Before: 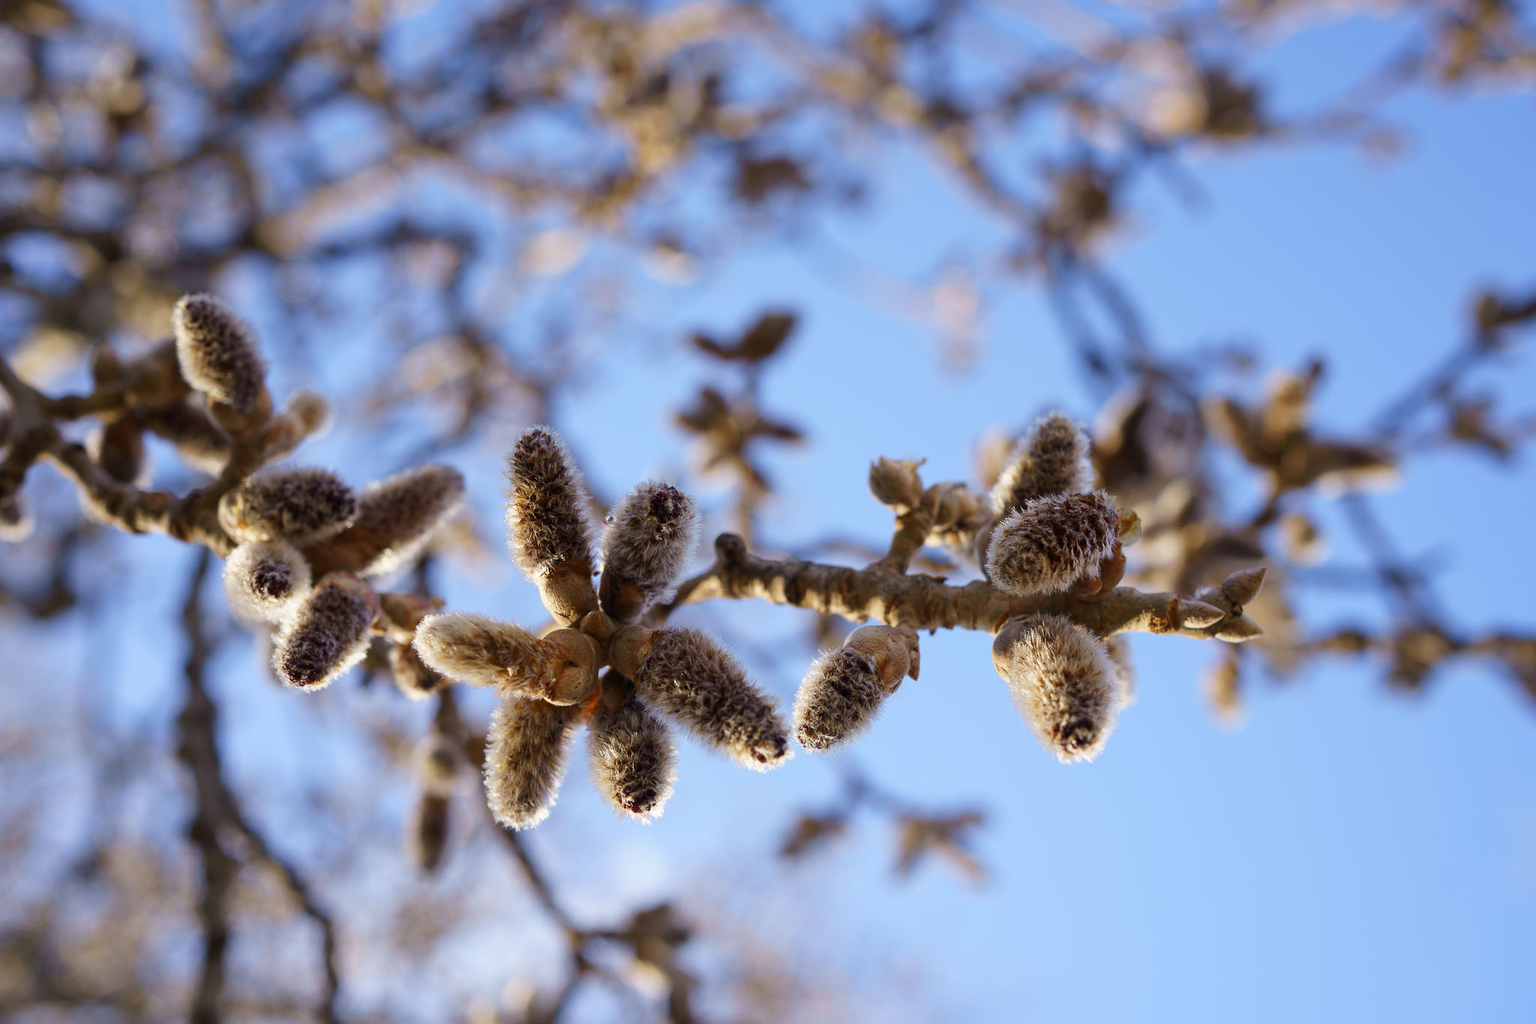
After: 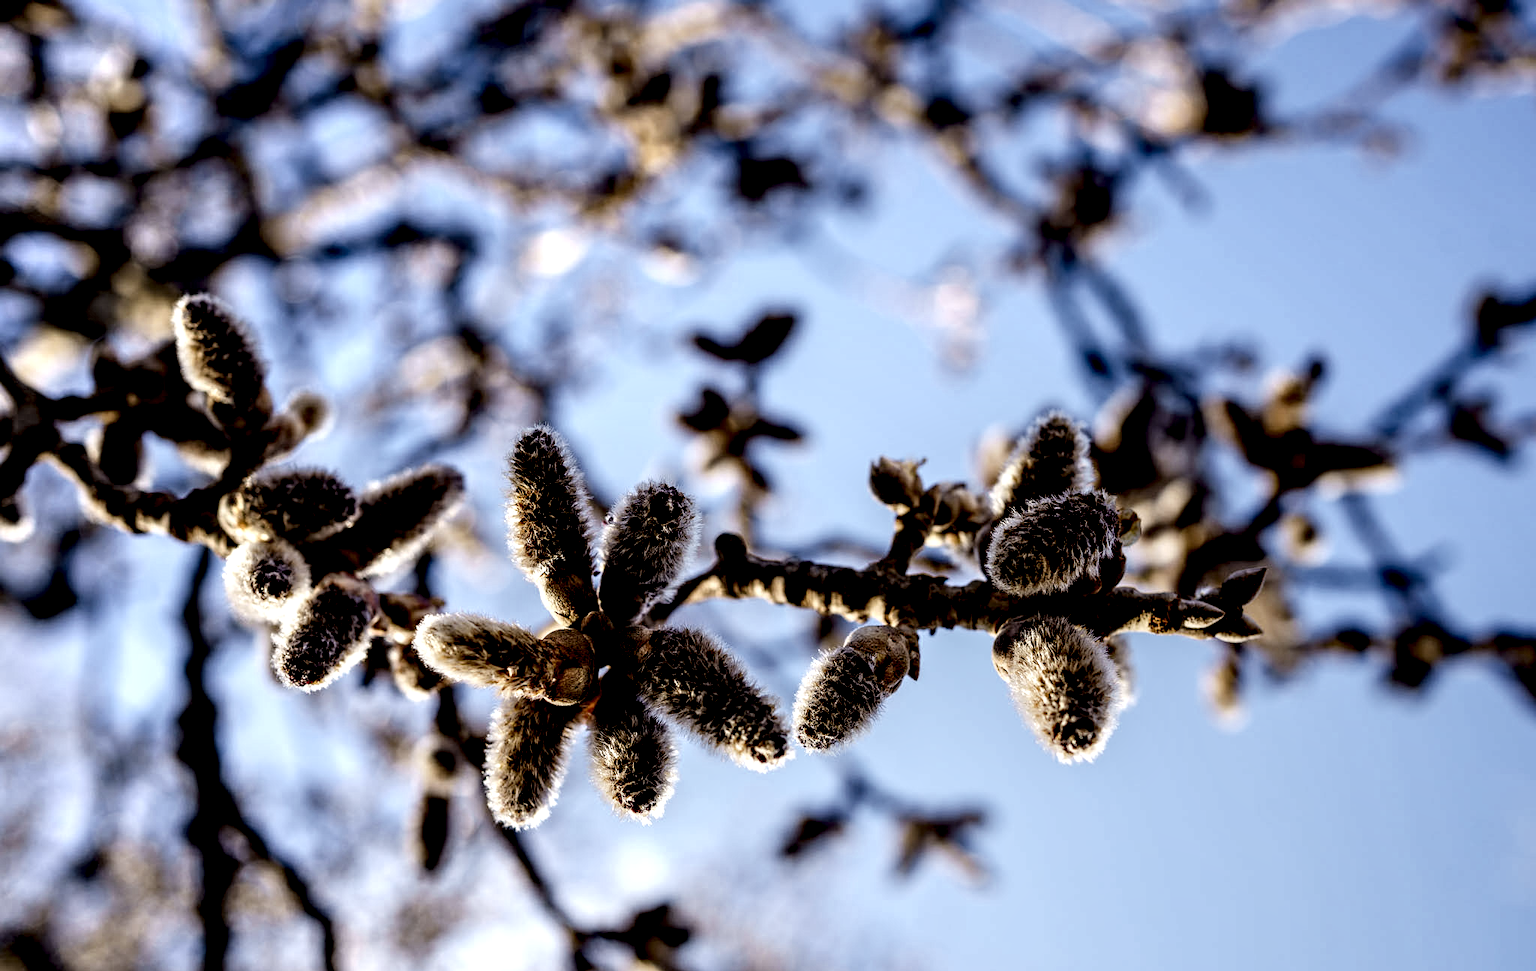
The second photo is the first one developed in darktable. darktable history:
filmic rgb: black relative exposure -7.65 EV, white relative exposure 4.56 EV, hardness 3.61
crop and rotate: top 0%, bottom 5.097%
exposure: black level correction 0.005, exposure 0.014 EV, compensate highlight preservation false
local contrast: highlights 115%, shadows 42%, detail 293%
